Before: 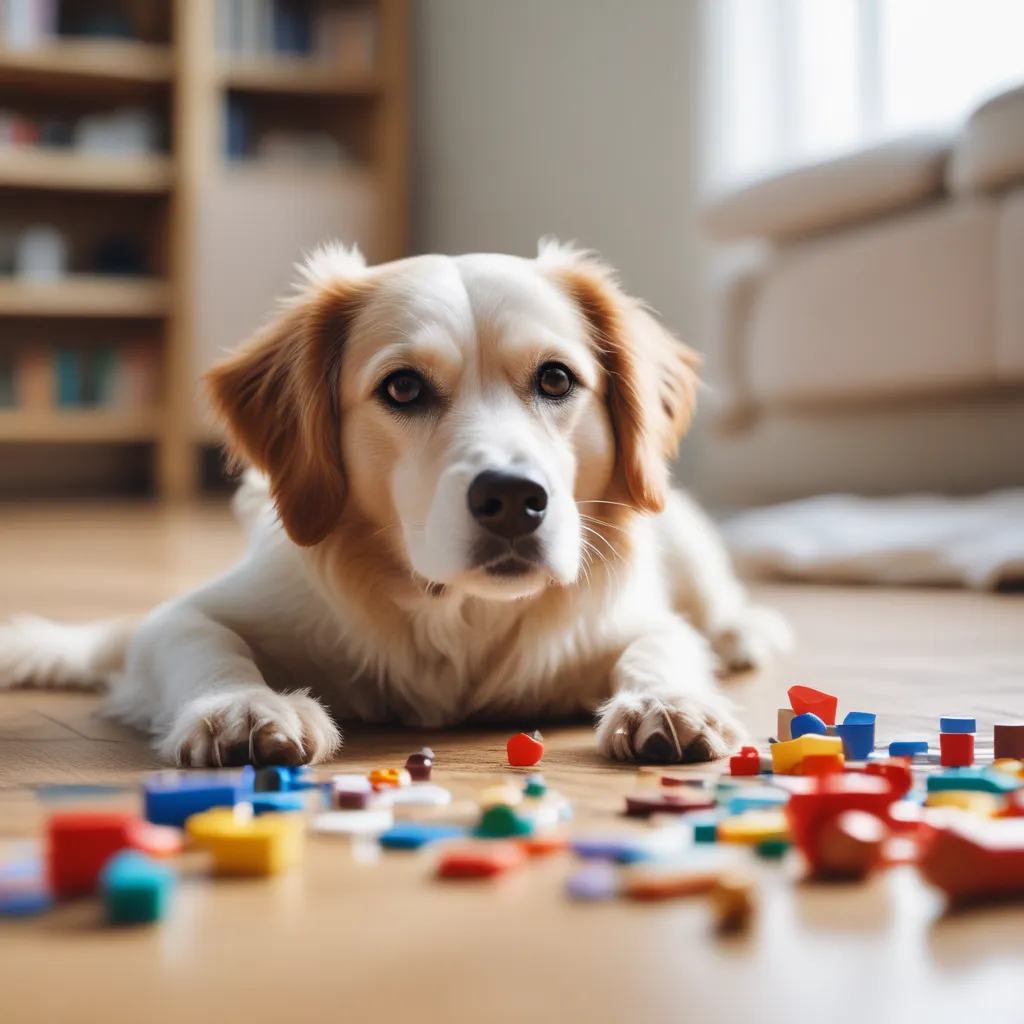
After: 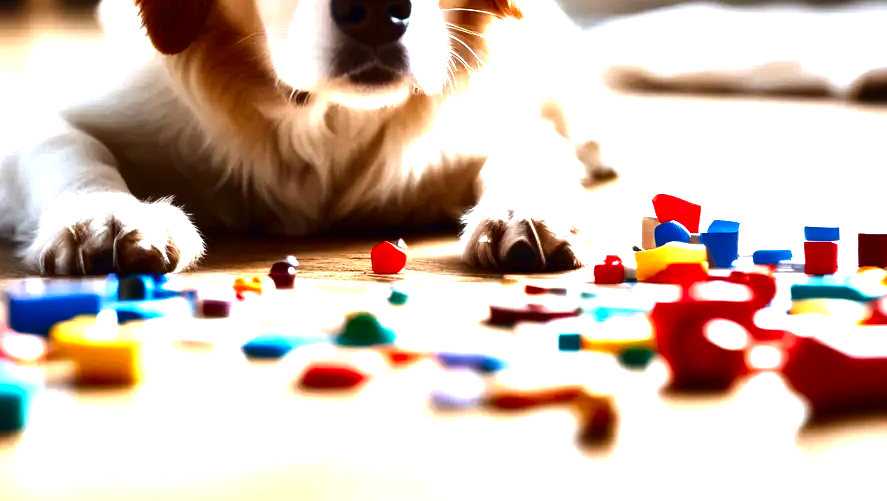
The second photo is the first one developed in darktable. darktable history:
crop and rotate: left 13.306%, top 48.129%, bottom 2.928%
white balance: red 0.974, blue 1.044
exposure: black level correction 0, exposure 1.5 EV, compensate highlight preservation false
contrast brightness saturation: contrast 0.09, brightness -0.59, saturation 0.17
